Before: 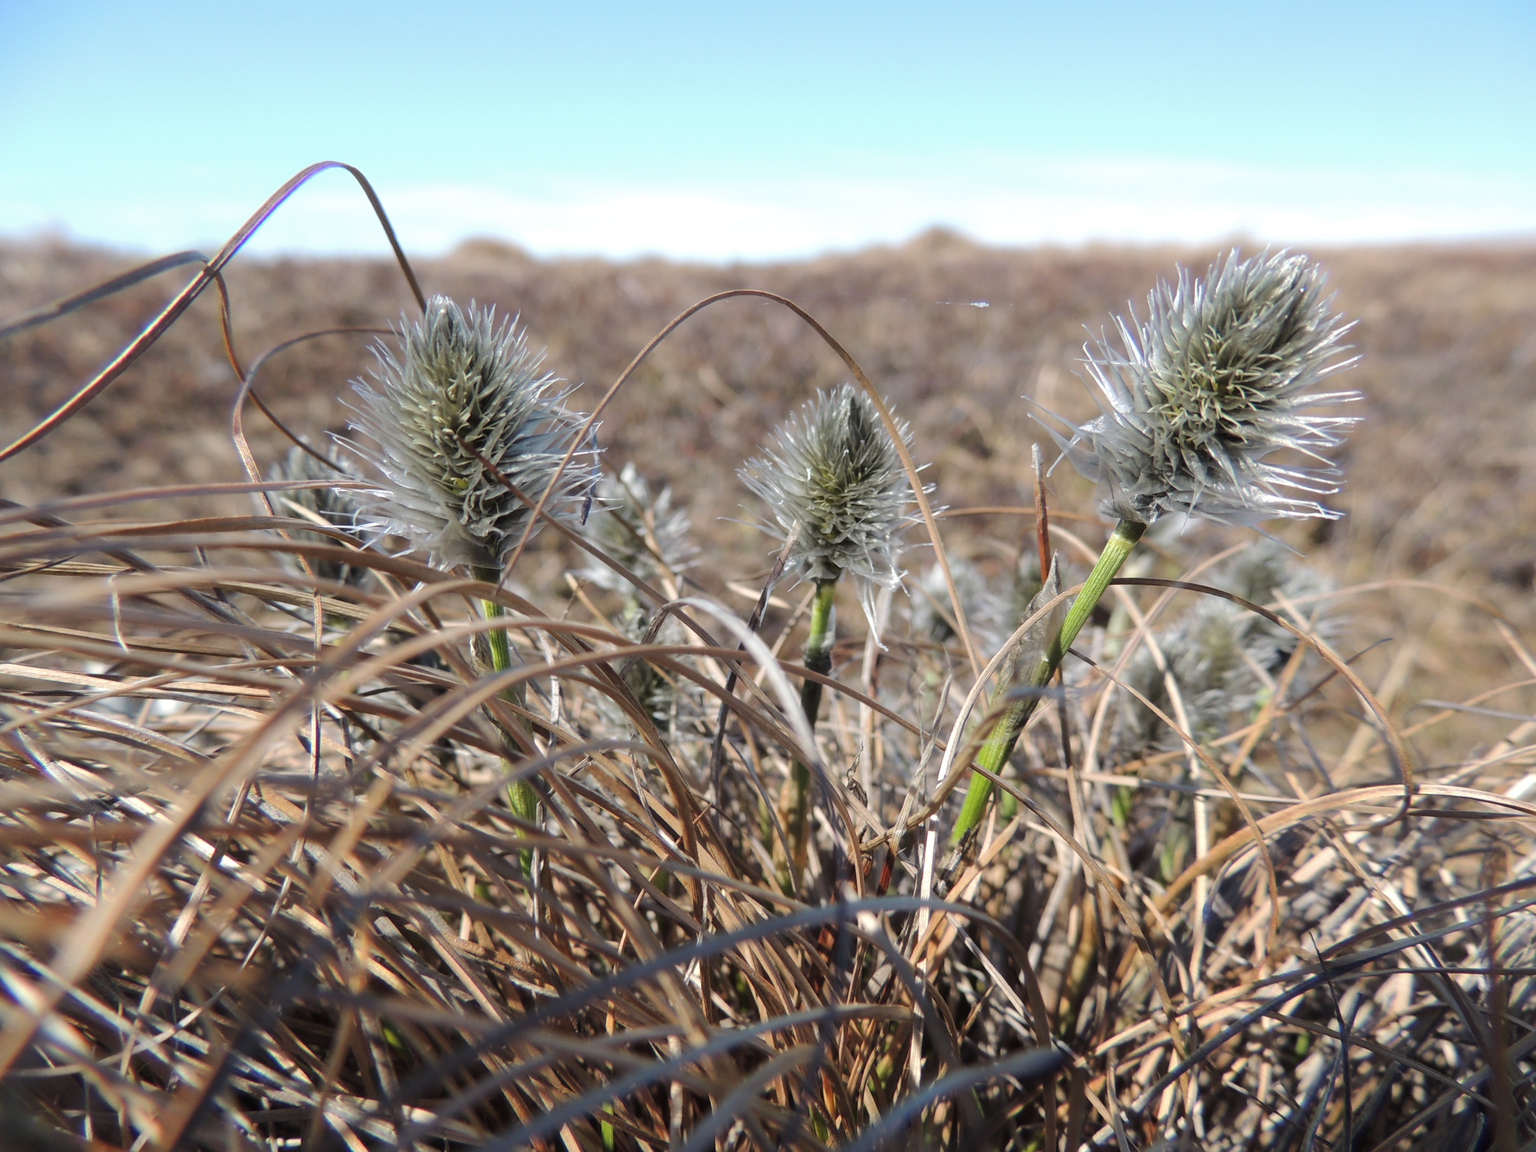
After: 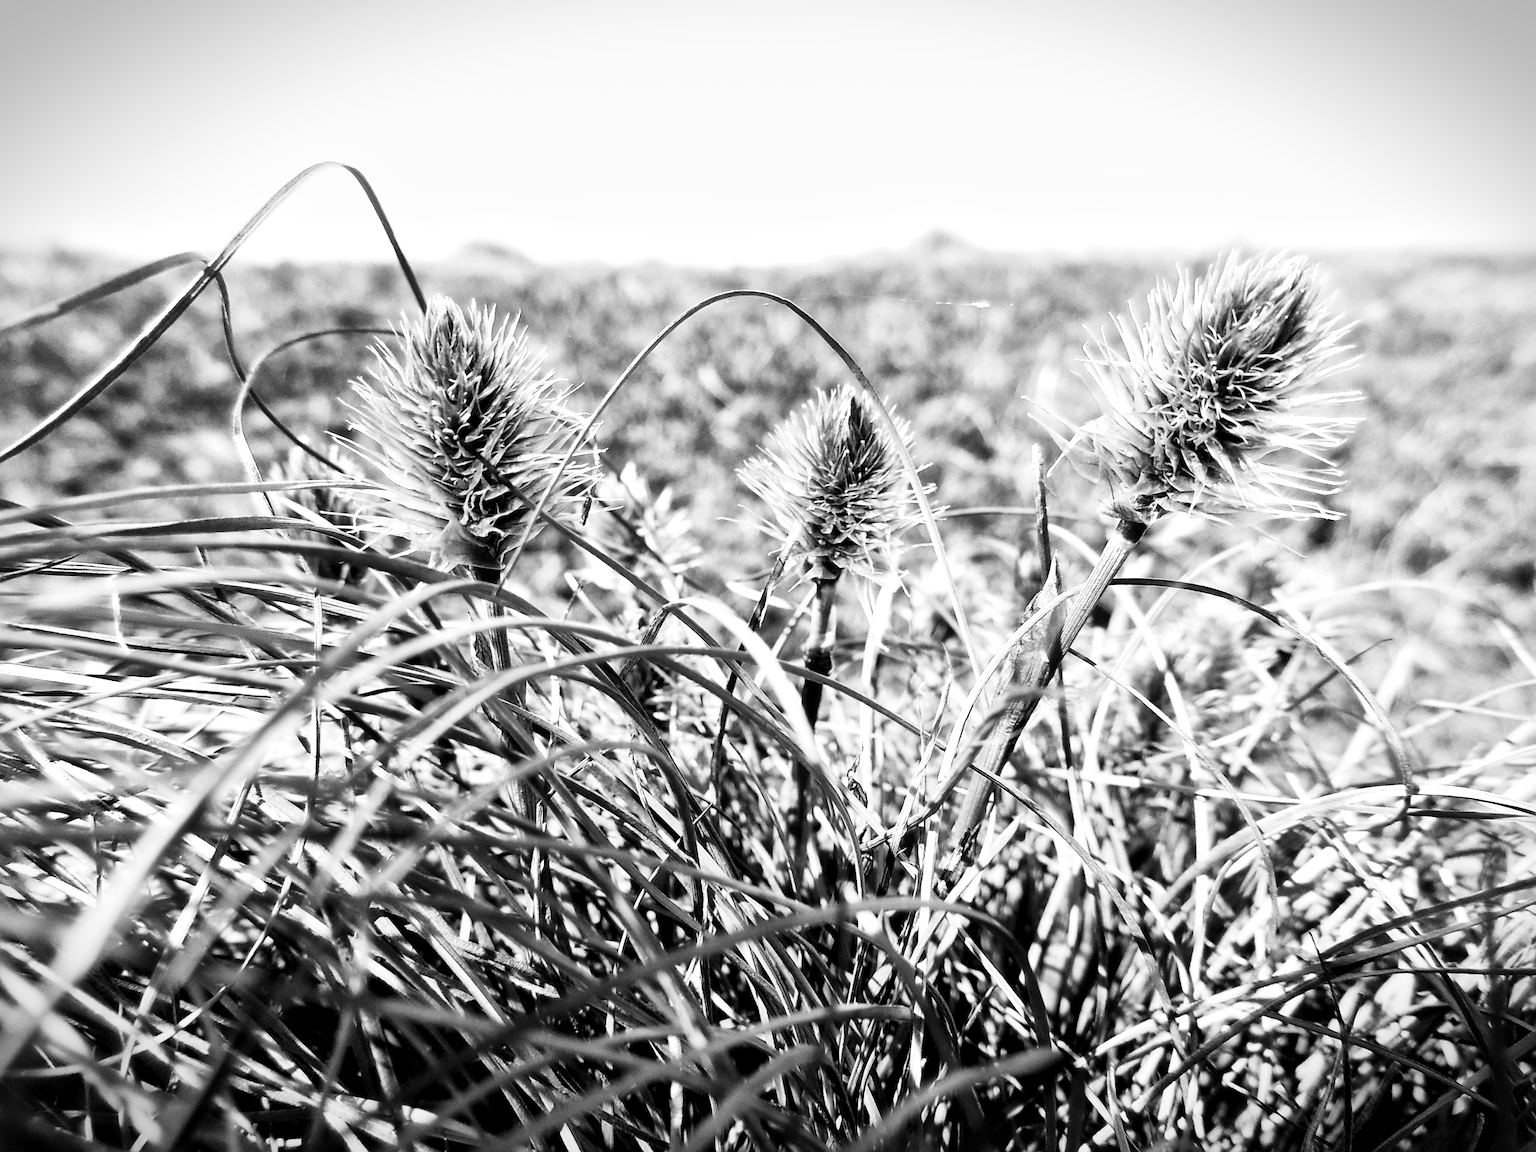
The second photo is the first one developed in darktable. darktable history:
sharpen: on, module defaults
color calibration: output gray [0.246, 0.254, 0.501, 0], x 0.37, y 0.382, temperature 4312 K, saturation algorithm version 1 (2020)
contrast brightness saturation: contrast 0.438, brightness 0.546, saturation -0.195
filmic rgb: black relative exposure -5.03 EV, white relative exposure 3.95 EV, hardness 2.9, contrast 1.297, highlights saturation mix -30.78%
local contrast: mode bilateral grid, contrast 20, coarseness 50, detail 171%, midtone range 0.2
vignetting: fall-off start 100.09%, width/height ratio 1.323, dithering 16-bit output
